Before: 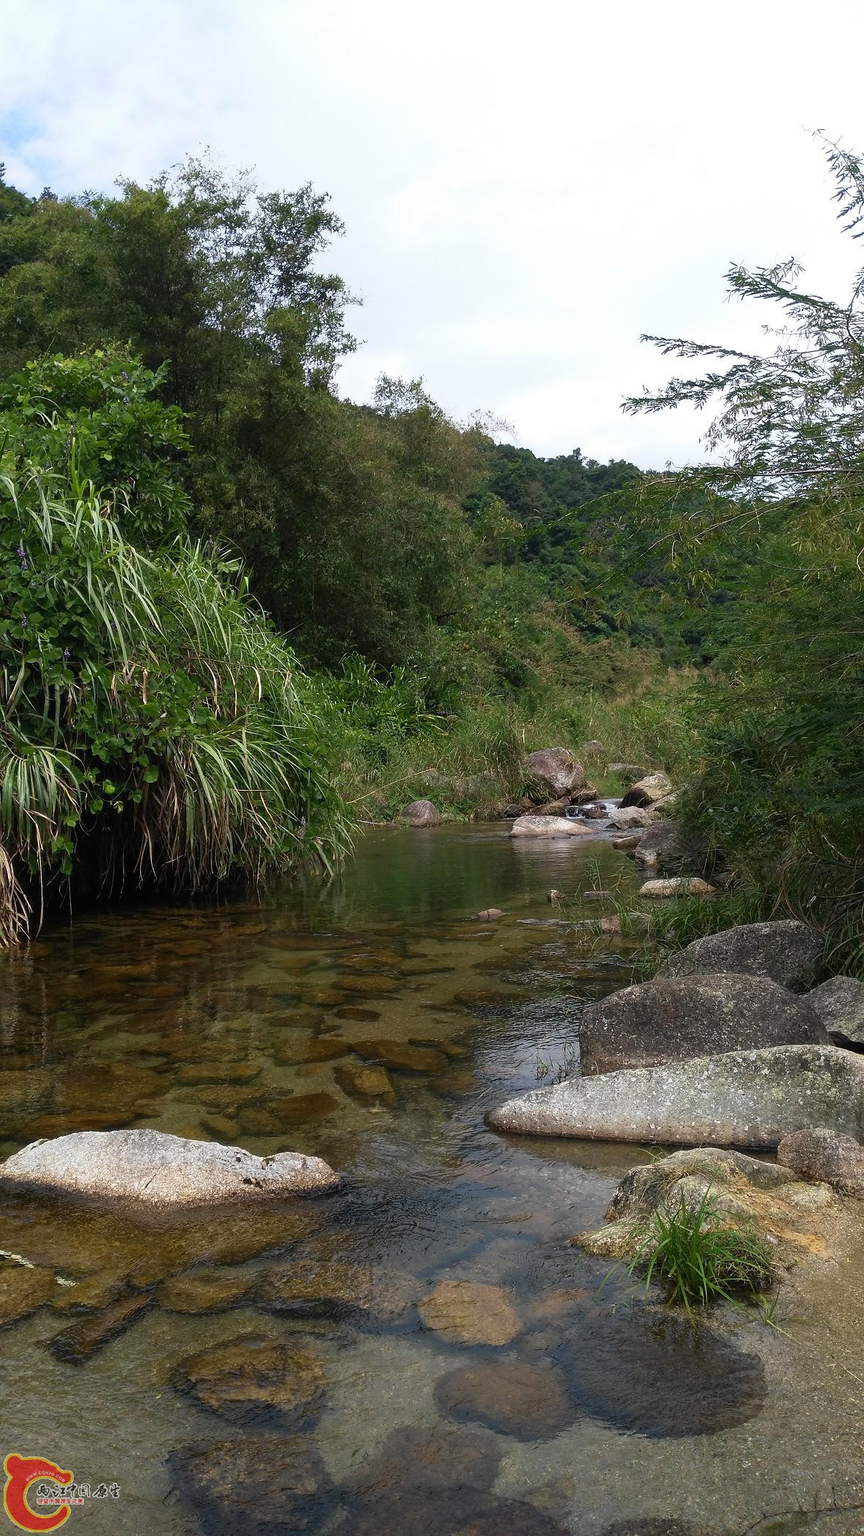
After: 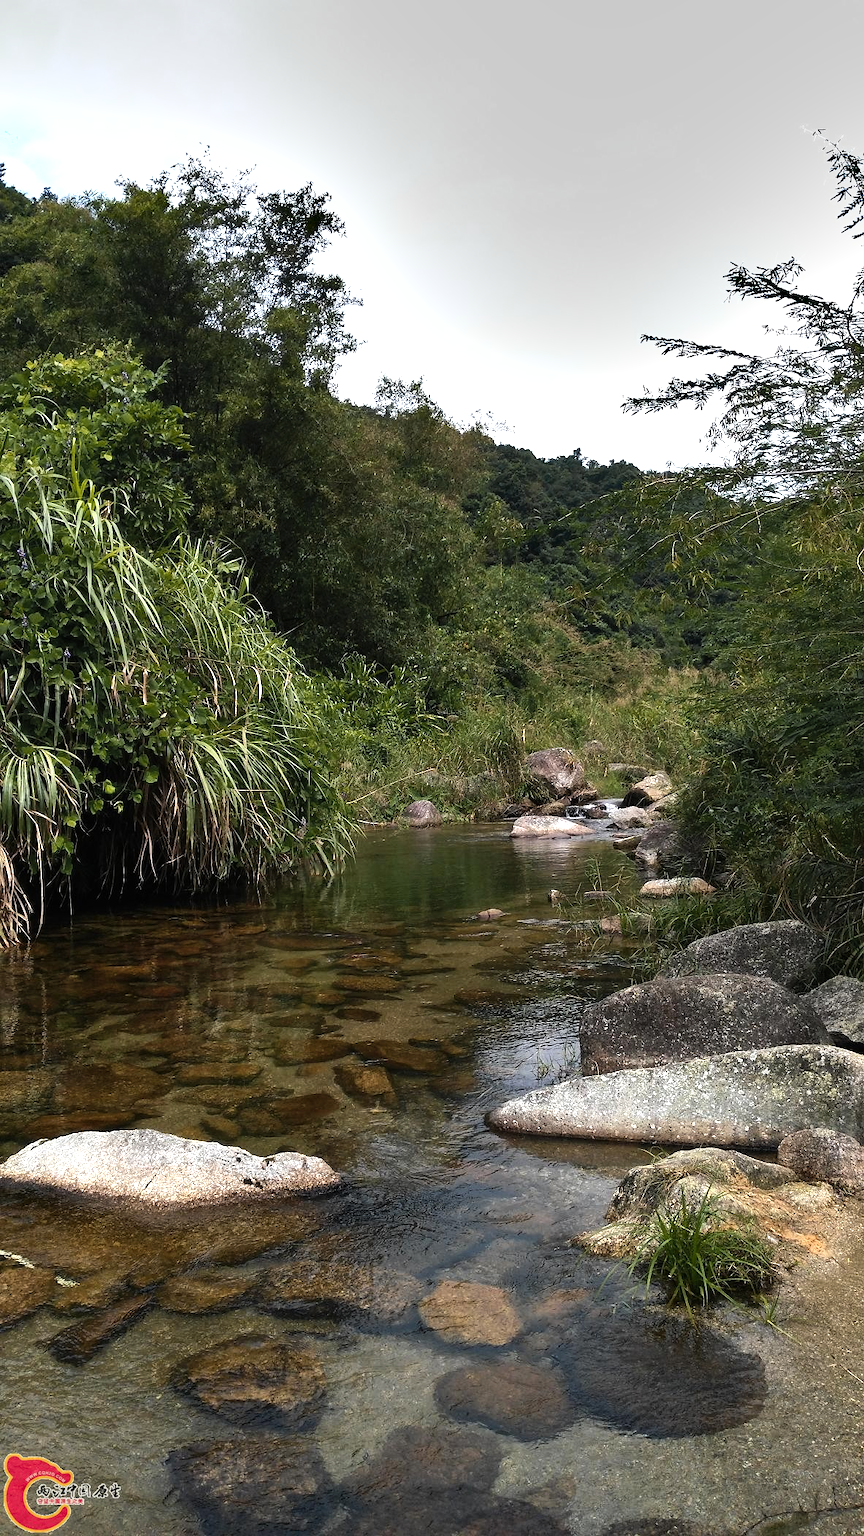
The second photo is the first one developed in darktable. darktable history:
shadows and highlights: radius 106.35, shadows 45.28, highlights -66.76, low approximation 0.01, soften with gaussian
color zones: curves: ch1 [(0.309, 0.524) (0.41, 0.329) (0.508, 0.509)]; ch2 [(0.25, 0.457) (0.75, 0.5)]
tone equalizer: -8 EV -0.712 EV, -7 EV -0.714 EV, -6 EV -0.574 EV, -5 EV -0.363 EV, -3 EV 0.37 EV, -2 EV 0.6 EV, -1 EV 0.693 EV, +0 EV 0.745 EV, edges refinement/feathering 500, mask exposure compensation -1.57 EV, preserve details no
